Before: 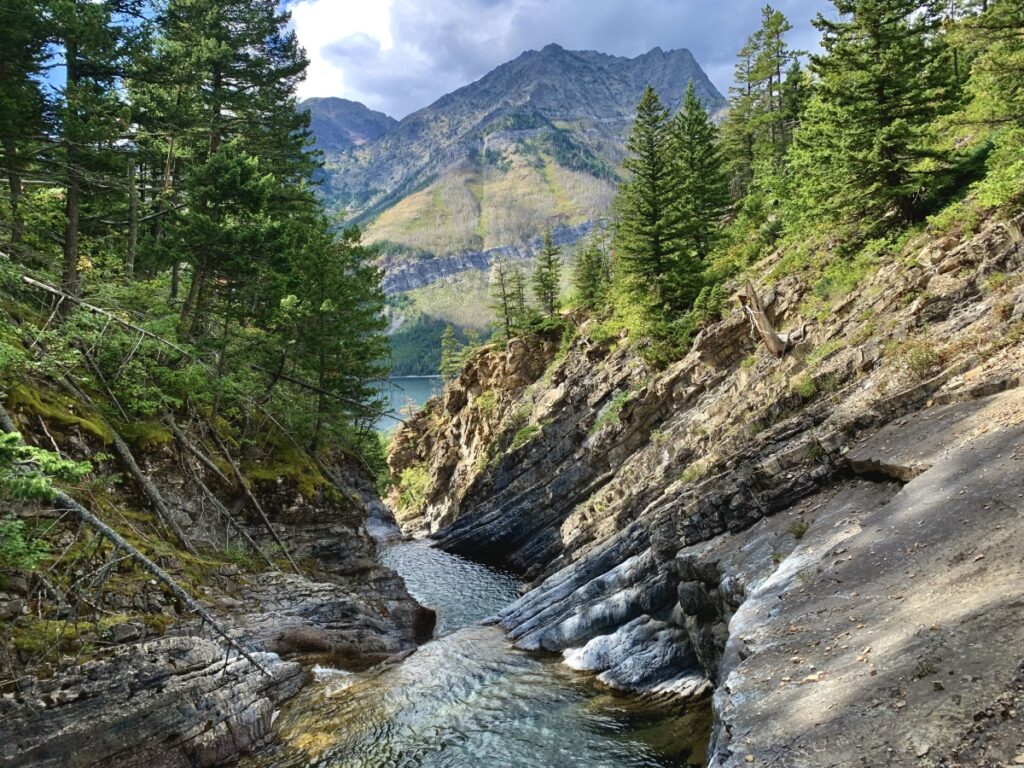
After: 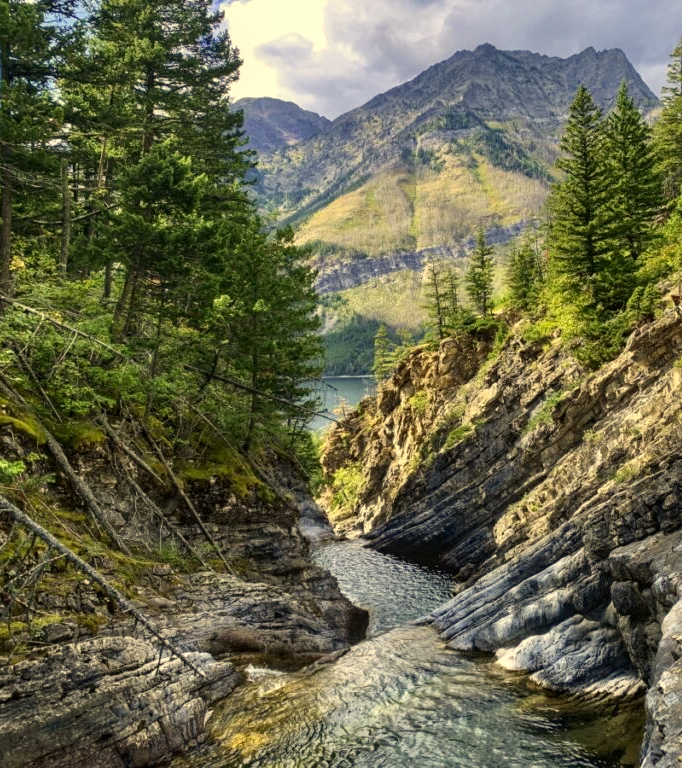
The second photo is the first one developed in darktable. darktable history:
local contrast: on, module defaults
crop and rotate: left 6.617%, right 26.717%
color correction: highlights a* 2.72, highlights b* 22.8
